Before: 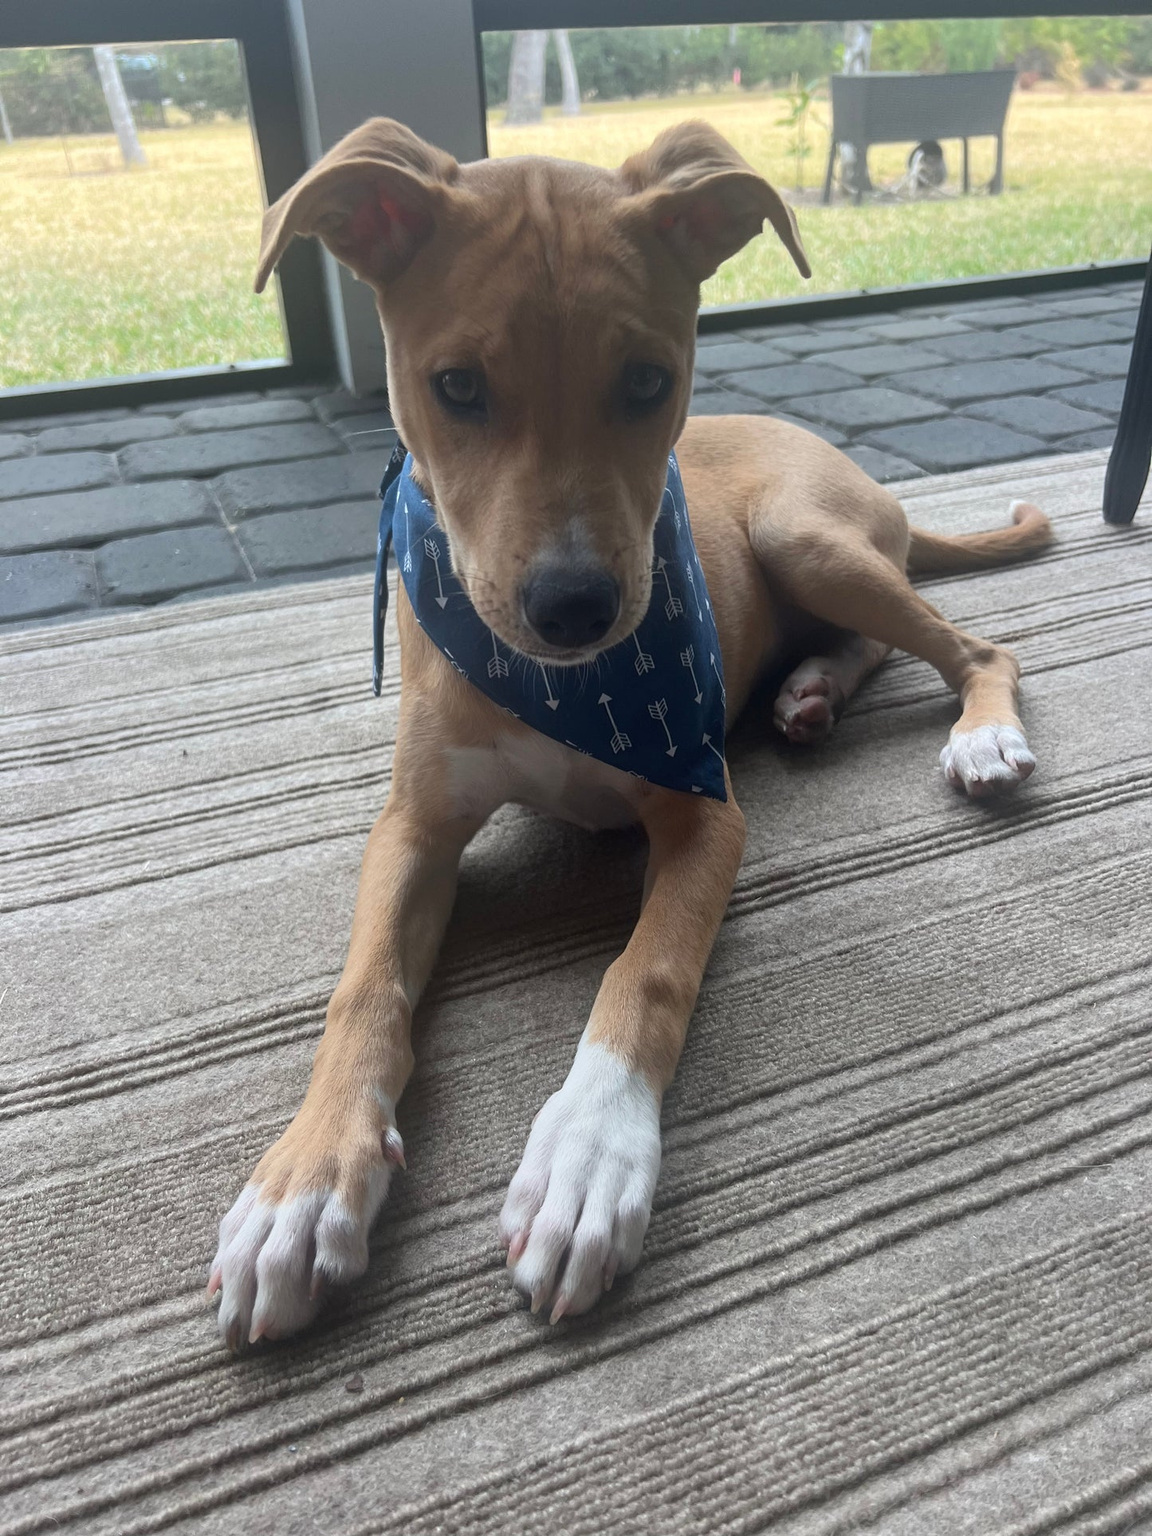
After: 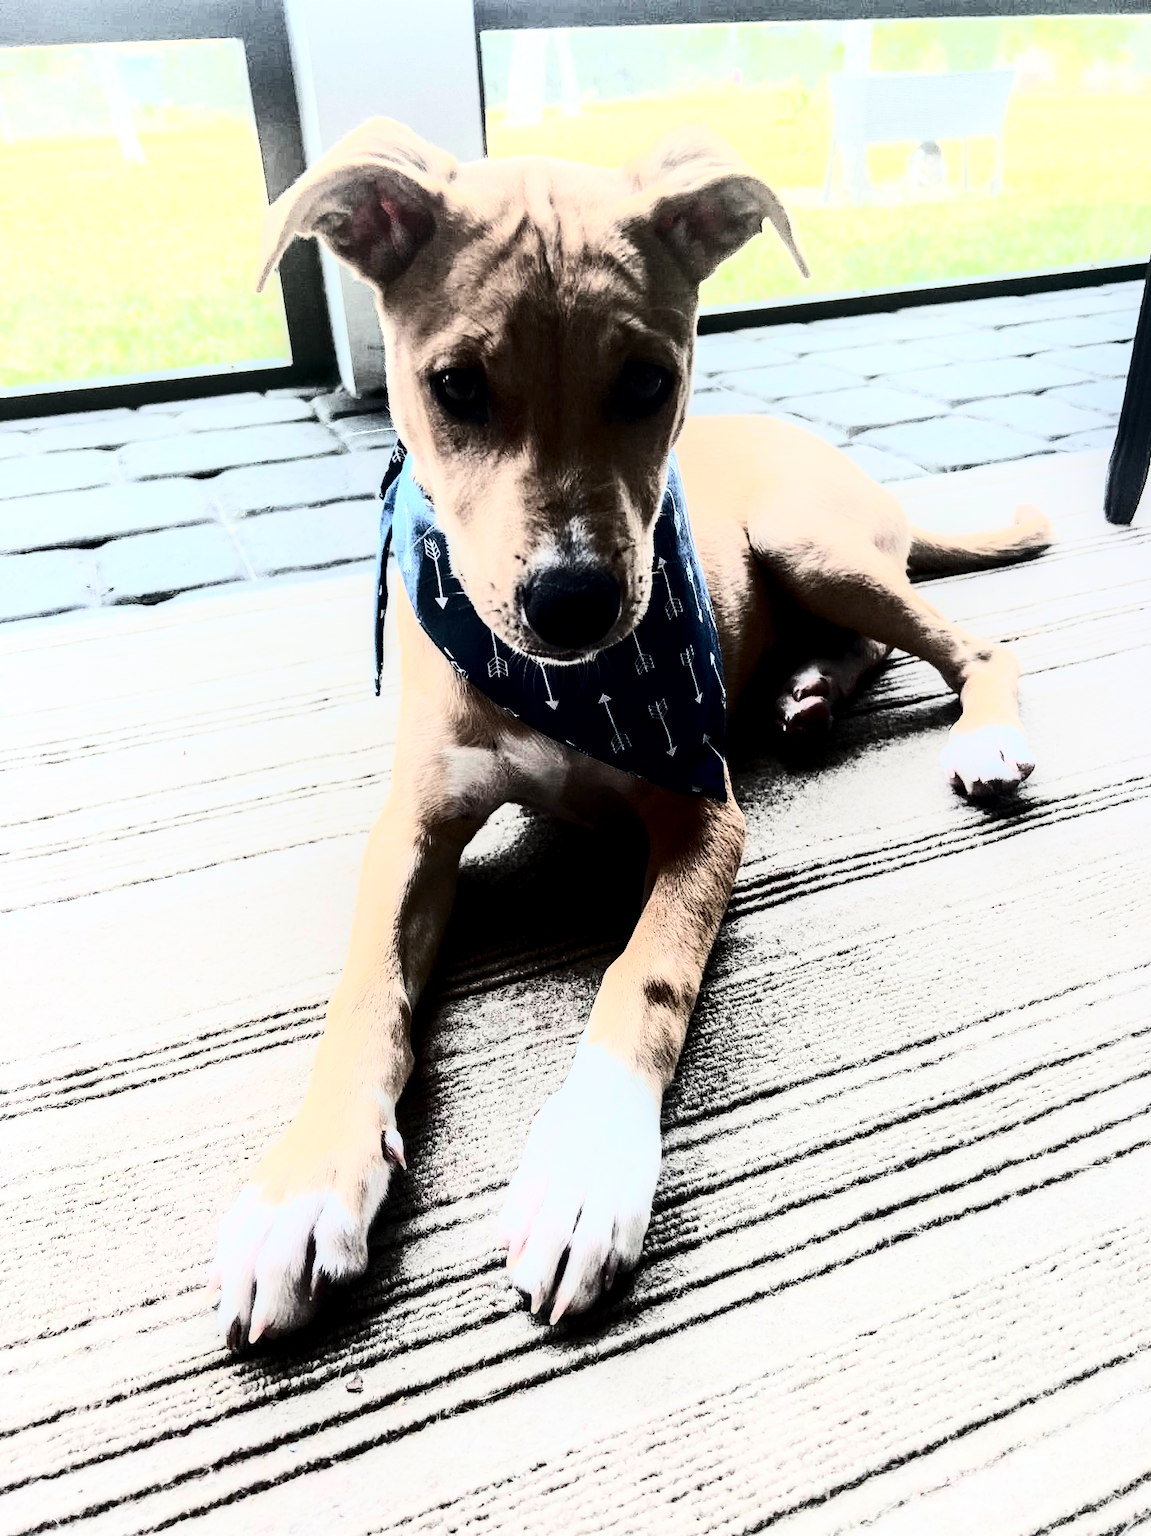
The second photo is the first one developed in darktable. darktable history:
contrast brightness saturation: contrast 0.936, brightness 0.194
base curve: curves: ch0 [(0, 0) (0, 0) (0.002, 0.001) (0.008, 0.003) (0.019, 0.011) (0.037, 0.037) (0.064, 0.11) (0.102, 0.232) (0.152, 0.379) (0.216, 0.524) (0.296, 0.665) (0.394, 0.789) (0.512, 0.881) (0.651, 0.945) (0.813, 0.986) (1, 1)]
local contrast: highlights 25%, shadows 74%, midtone range 0.747
